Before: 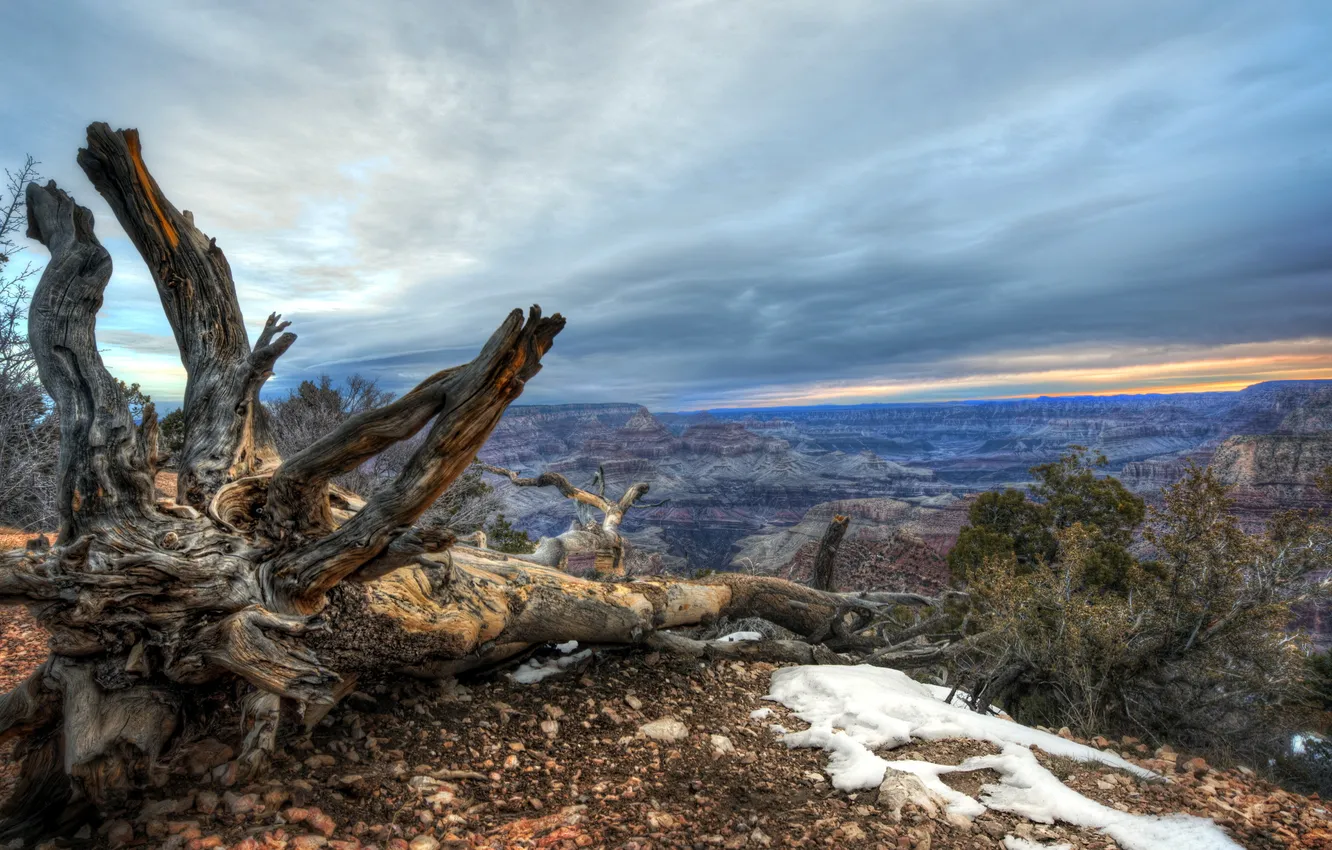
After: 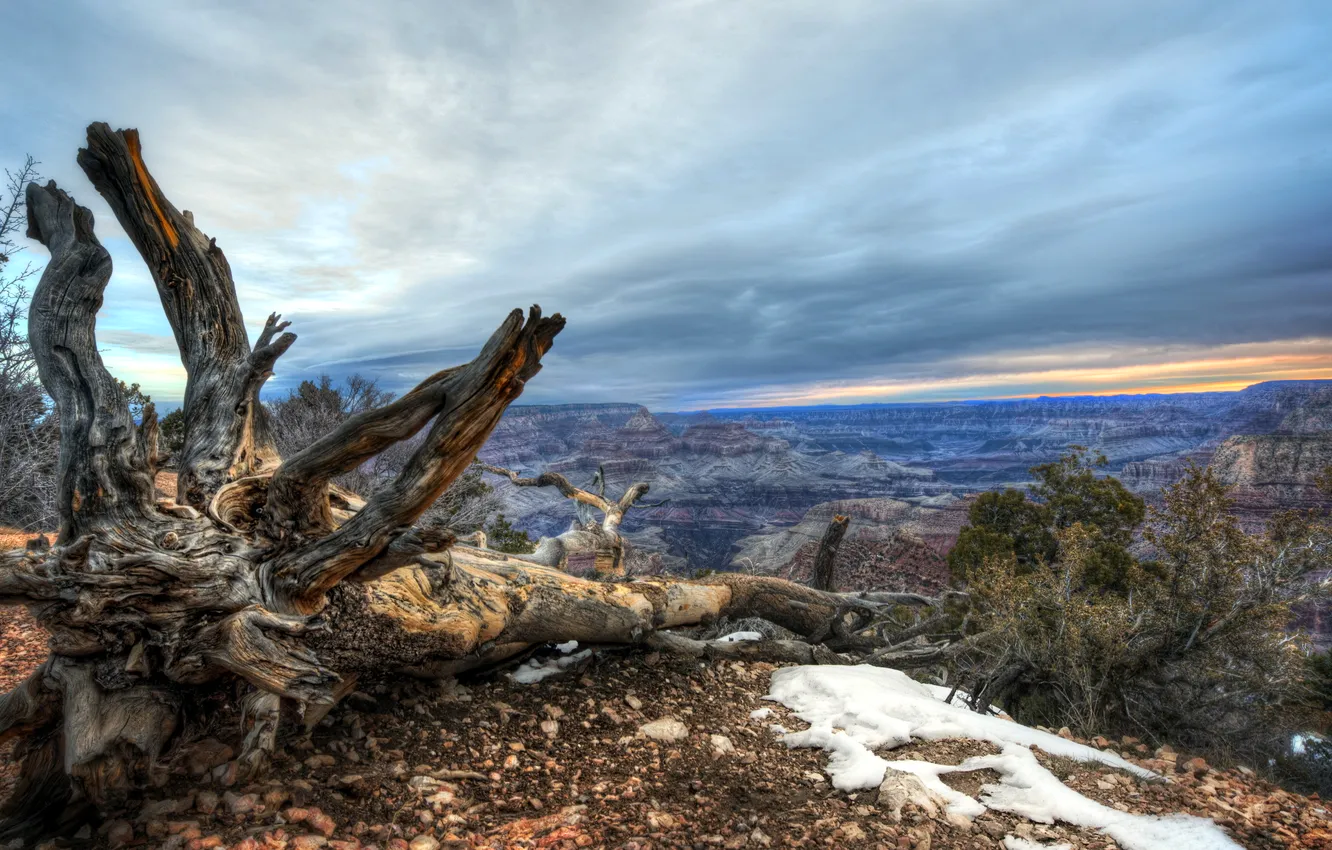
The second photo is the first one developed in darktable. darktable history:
contrast brightness saturation: contrast 0.103, brightness 0.024, saturation 0.023
